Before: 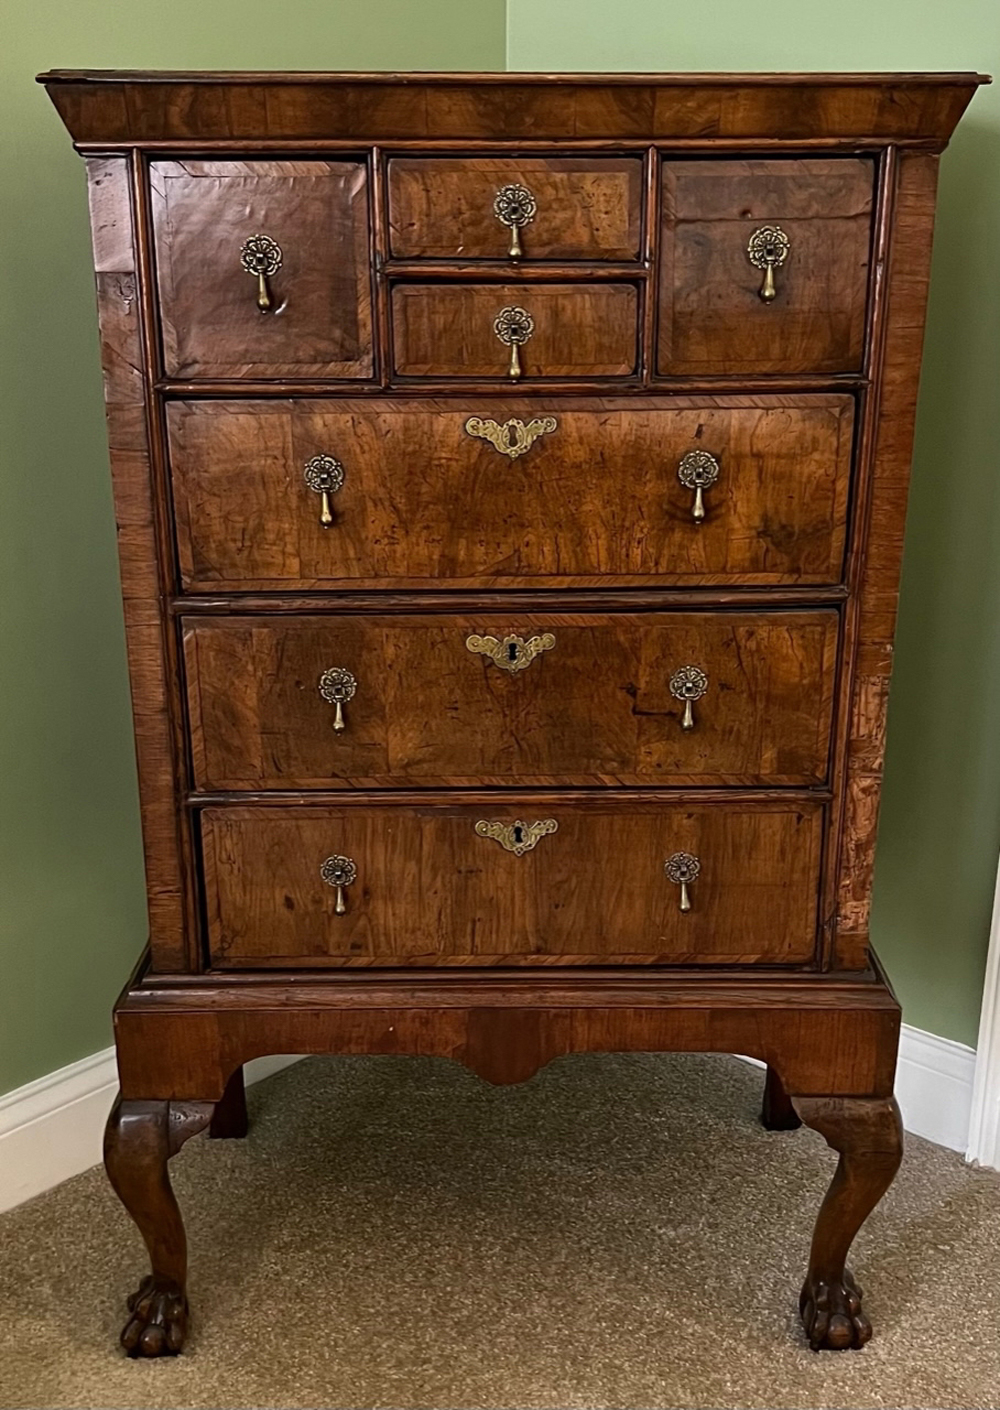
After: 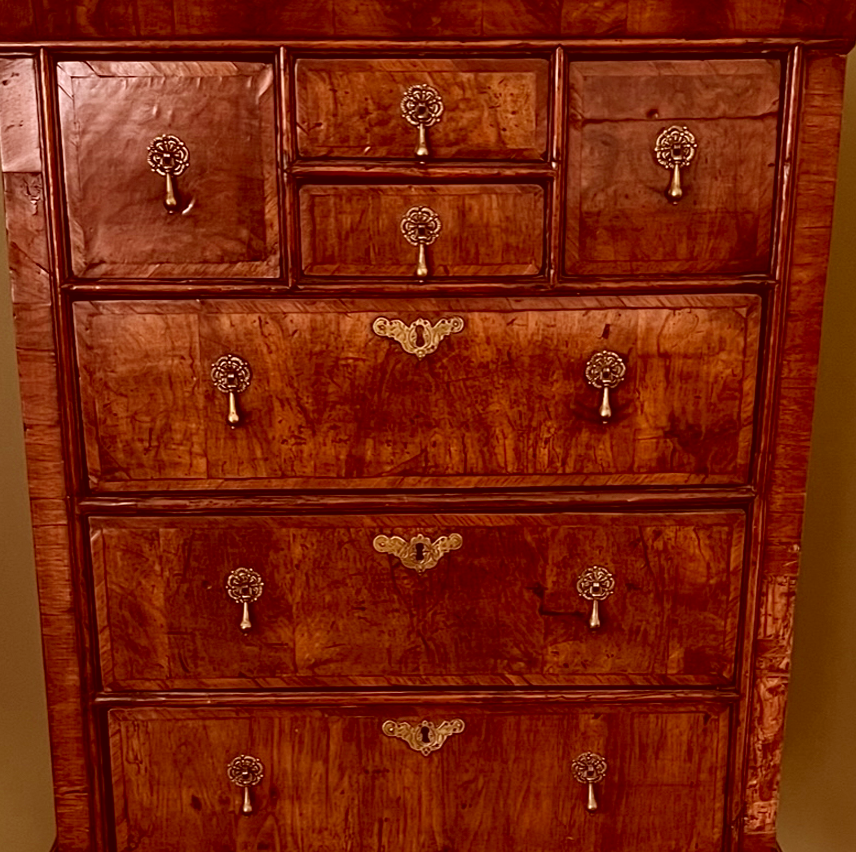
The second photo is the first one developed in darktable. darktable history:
color correction: highlights a* 9.03, highlights b* 8.71, shadows a* 40, shadows b* 40, saturation 0.8
crop and rotate: left 9.345%, top 7.22%, right 4.982%, bottom 32.331%
contrast equalizer: octaves 7, y [[0.6 ×6], [0.55 ×6], [0 ×6], [0 ×6], [0 ×6]], mix 0.15
